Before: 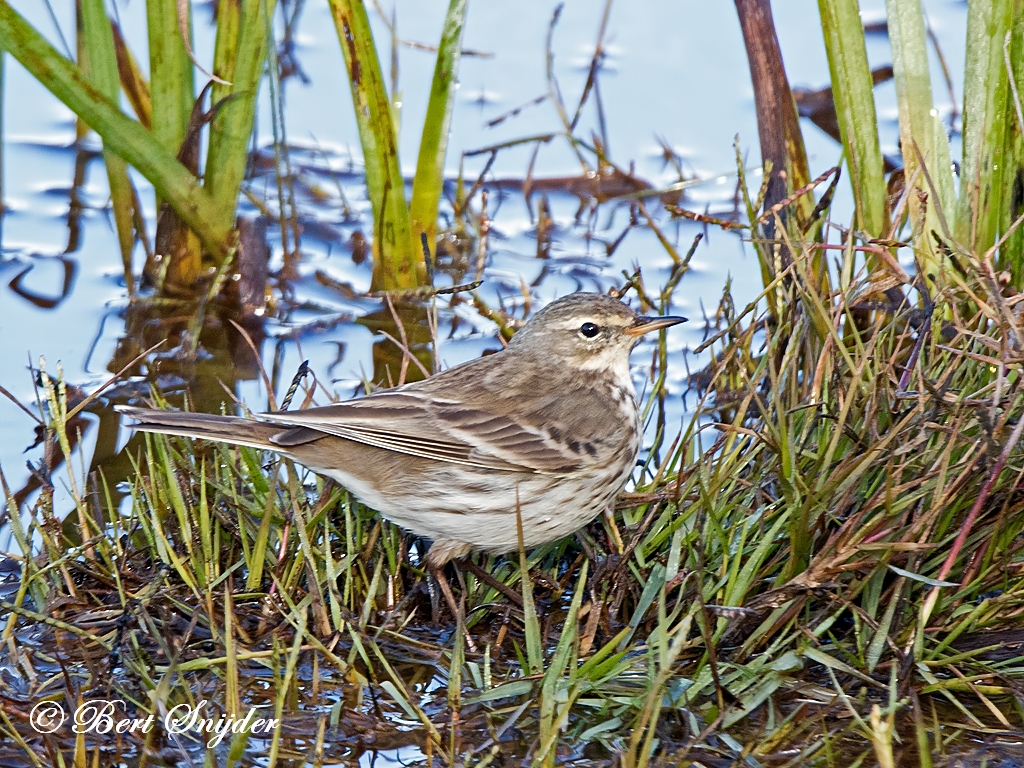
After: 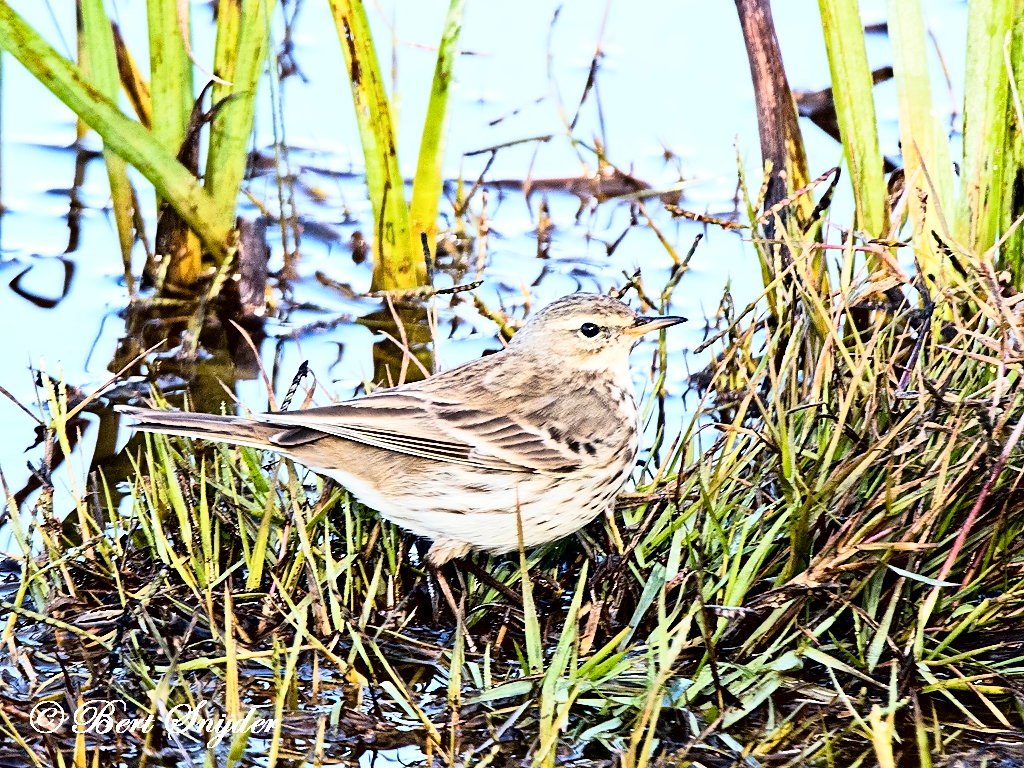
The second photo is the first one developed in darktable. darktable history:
contrast brightness saturation: saturation -0.1
rgb curve: curves: ch0 [(0, 0) (0.21, 0.15) (0.24, 0.21) (0.5, 0.75) (0.75, 0.96) (0.89, 0.99) (1, 1)]; ch1 [(0, 0.02) (0.21, 0.13) (0.25, 0.2) (0.5, 0.67) (0.75, 0.9) (0.89, 0.97) (1, 1)]; ch2 [(0, 0.02) (0.21, 0.13) (0.25, 0.2) (0.5, 0.67) (0.75, 0.9) (0.89, 0.97) (1, 1)], compensate middle gray true
exposure: black level correction 0.012, compensate highlight preservation false
